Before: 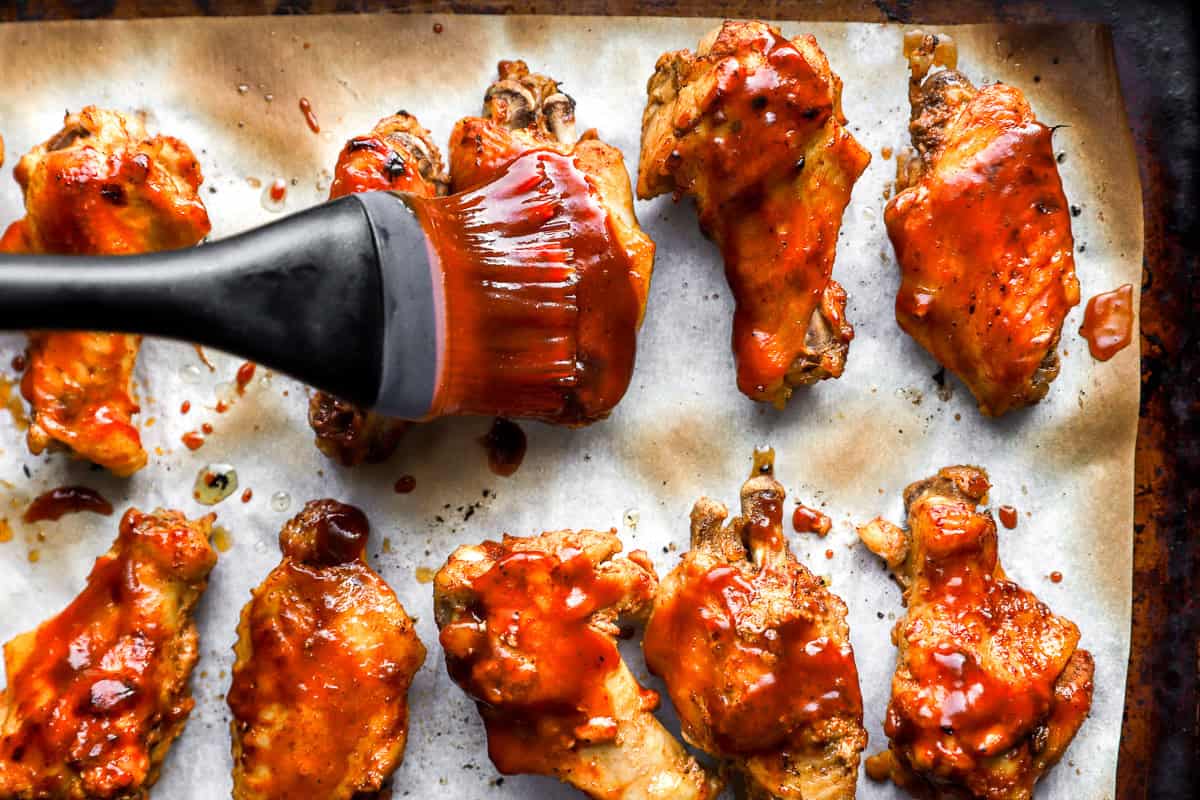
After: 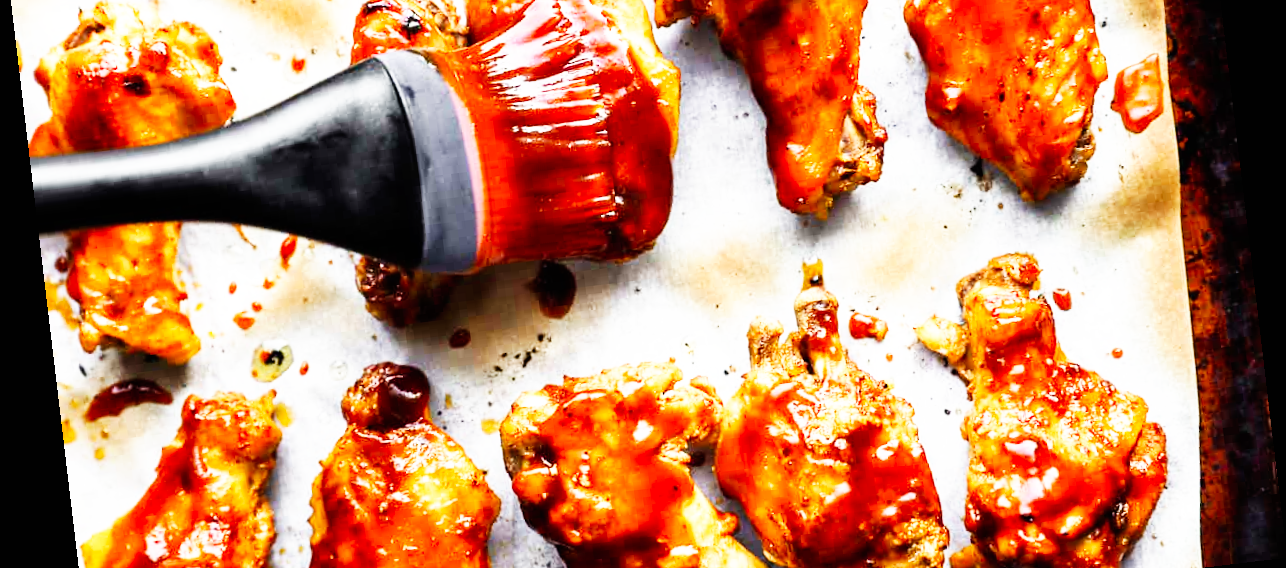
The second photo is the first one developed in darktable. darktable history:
base curve: curves: ch0 [(0, 0) (0.007, 0.004) (0.027, 0.03) (0.046, 0.07) (0.207, 0.54) (0.442, 0.872) (0.673, 0.972) (1, 1)], preserve colors none
crop and rotate: top 25.357%, bottom 13.942%
rotate and perspective: rotation -6.83°, automatic cropping off
